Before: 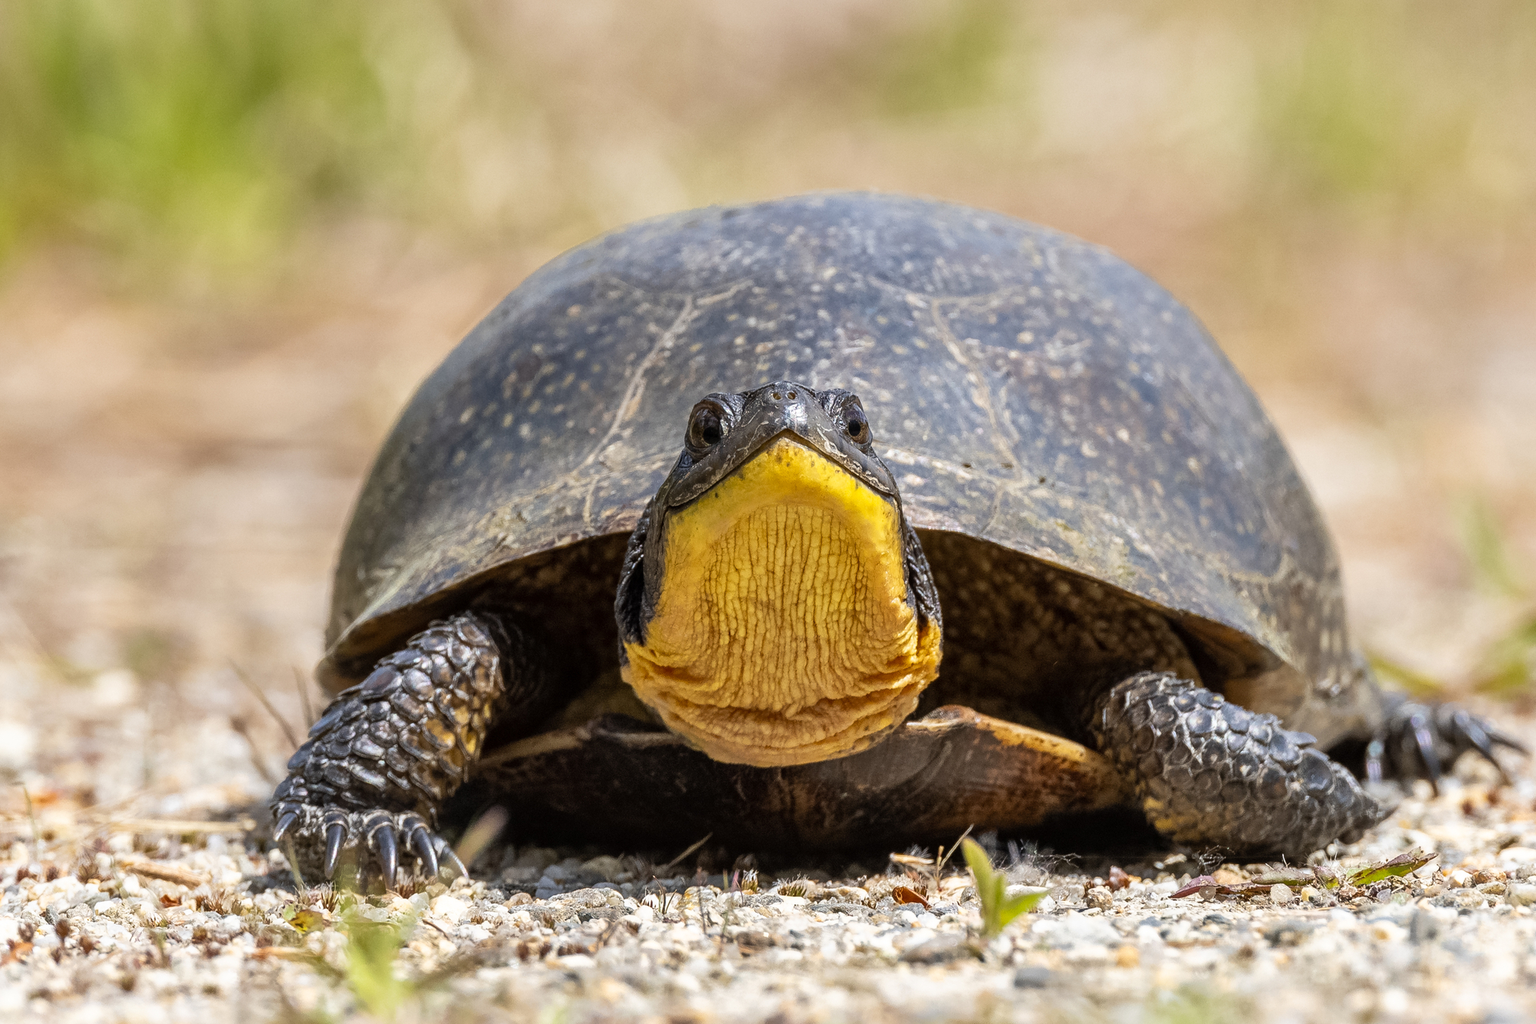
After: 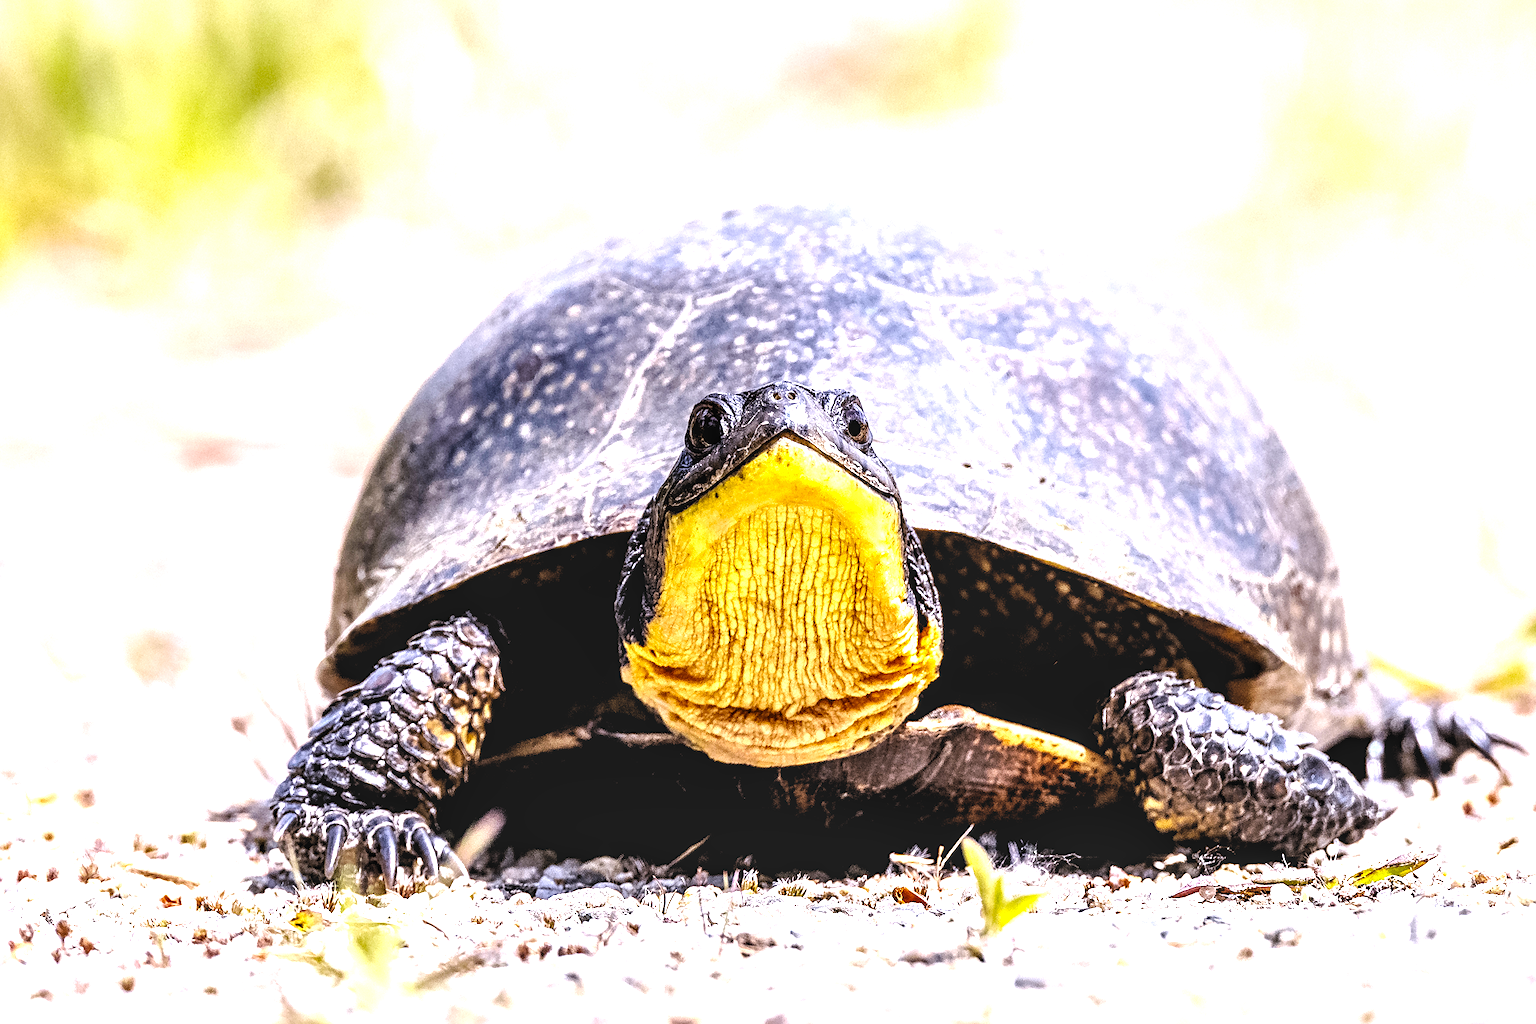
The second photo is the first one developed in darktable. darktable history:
local contrast: on, module defaults
exposure: exposure 0.507 EV, compensate highlight preservation false
levels: levels [0.129, 0.519, 0.867]
sharpen: amount 0.2
base curve: curves: ch0 [(0, 0) (0.036, 0.025) (0.121, 0.166) (0.206, 0.329) (0.605, 0.79) (1, 1)], preserve colors none
white balance: red 1.042, blue 1.17
